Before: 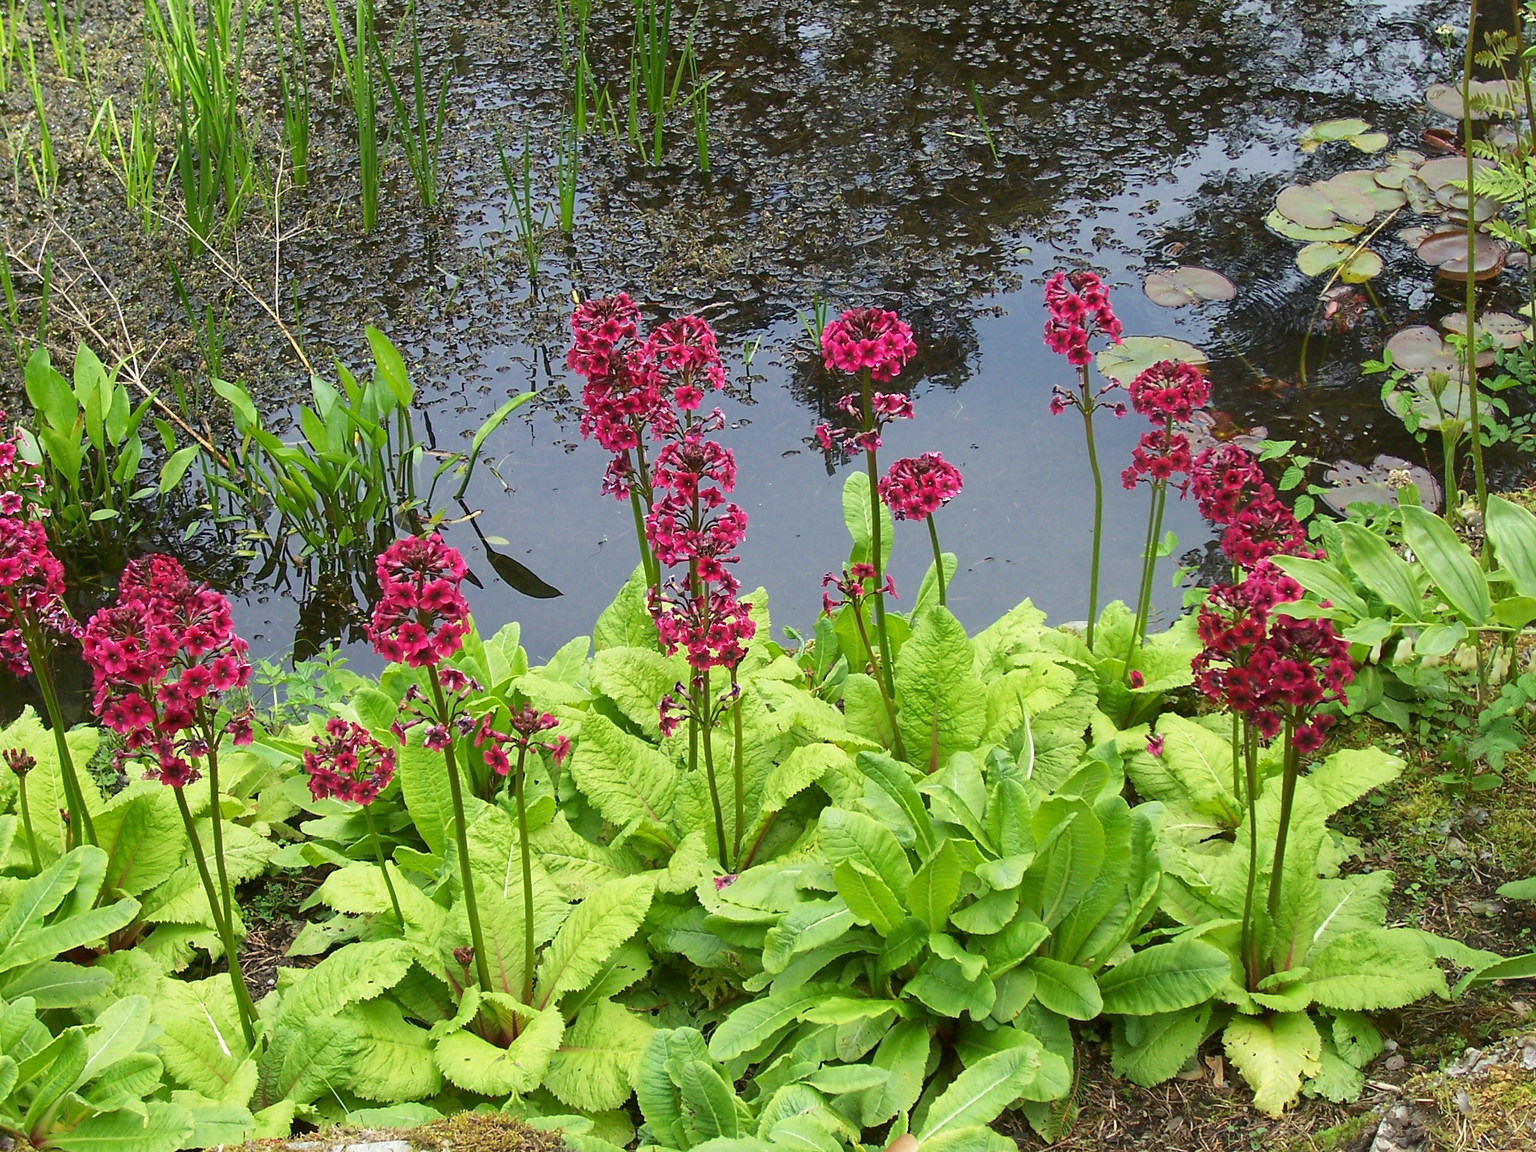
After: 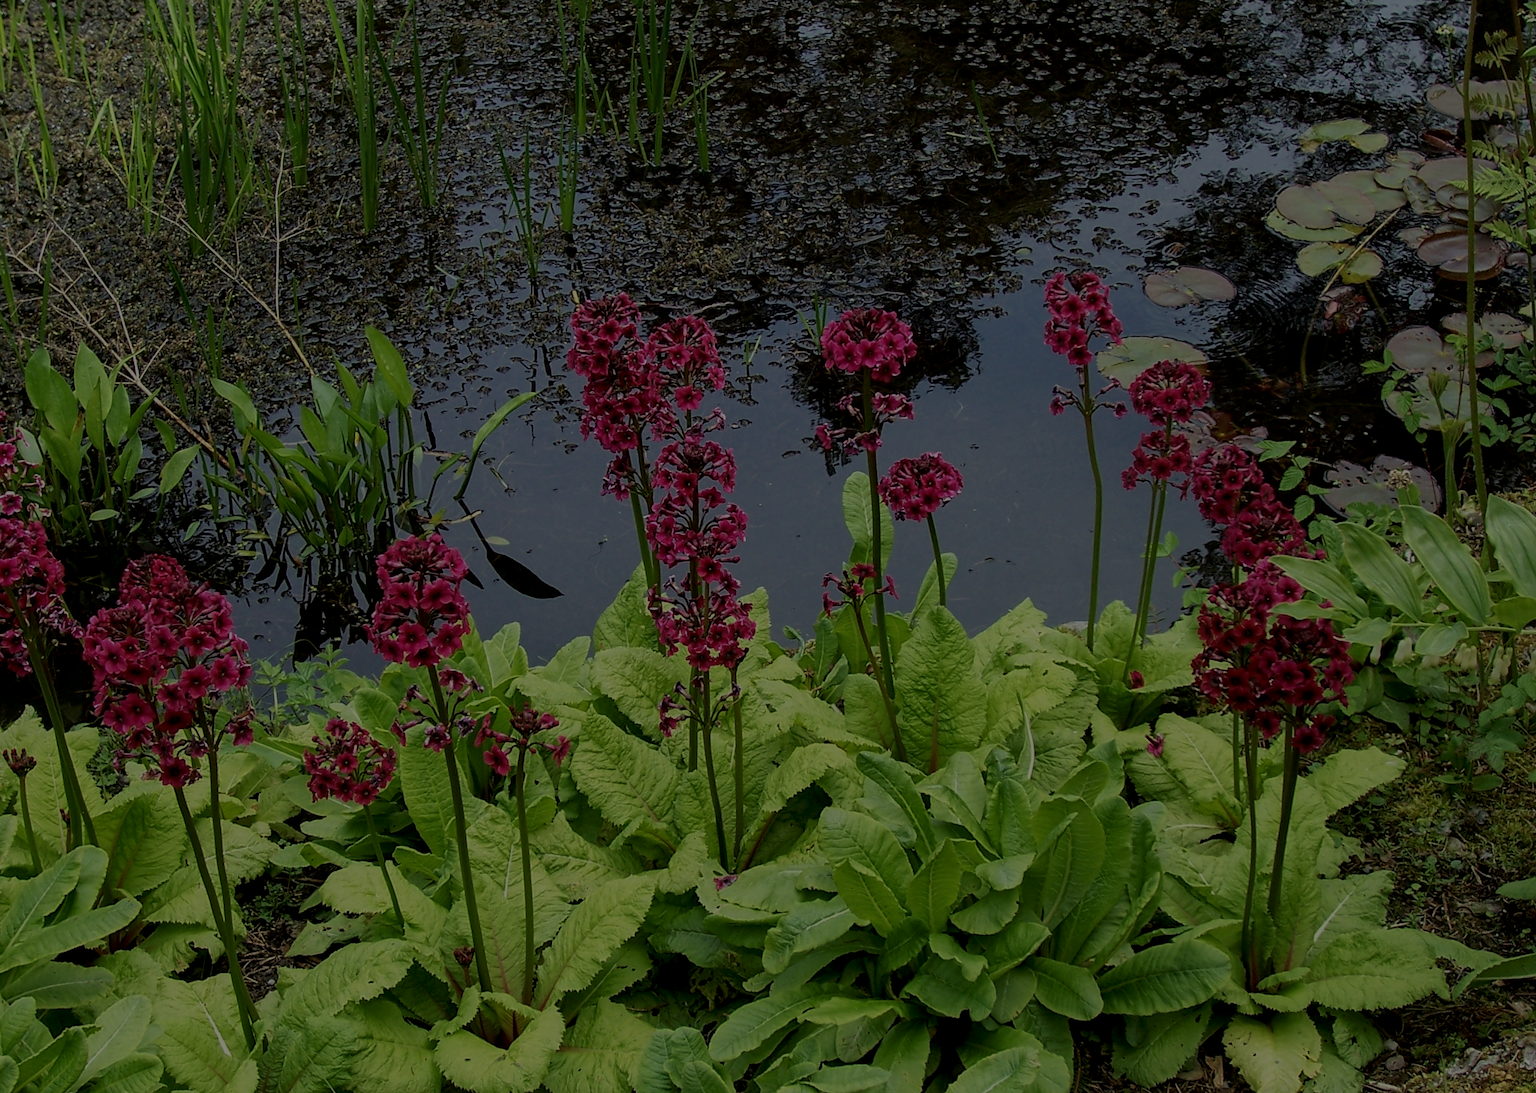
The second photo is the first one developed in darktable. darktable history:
crop and rotate: top 0%, bottom 5.097%
velvia: strength 10%
exposure: exposure -2.446 EV, compensate highlight preservation false
local contrast: highlights 35%, detail 135%
